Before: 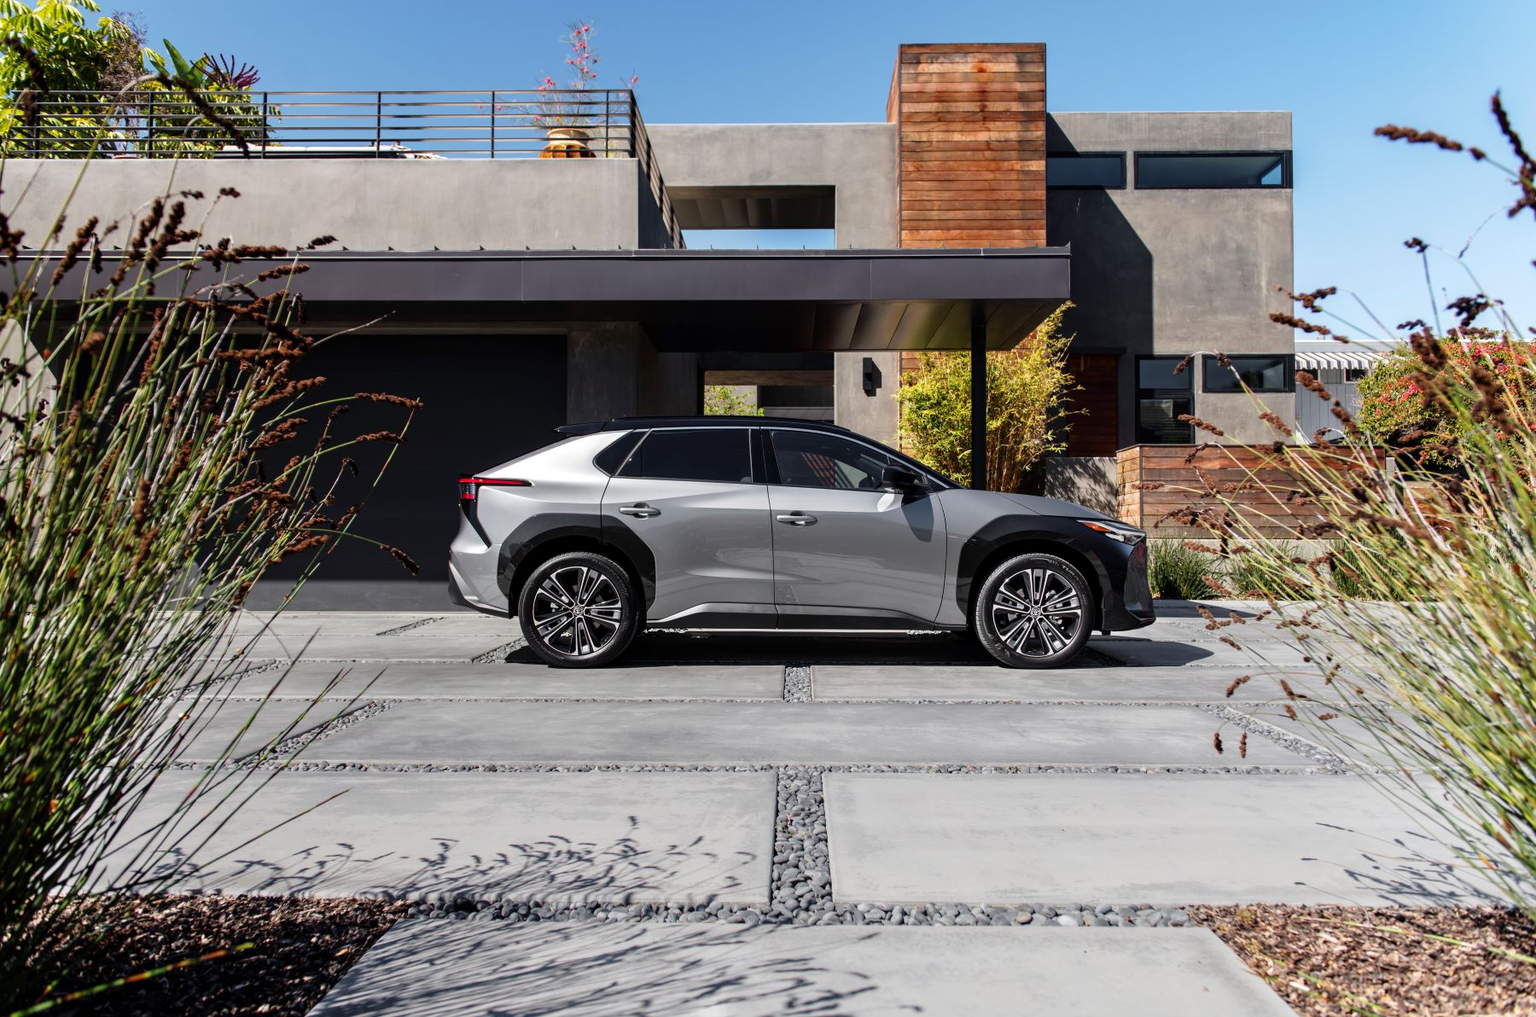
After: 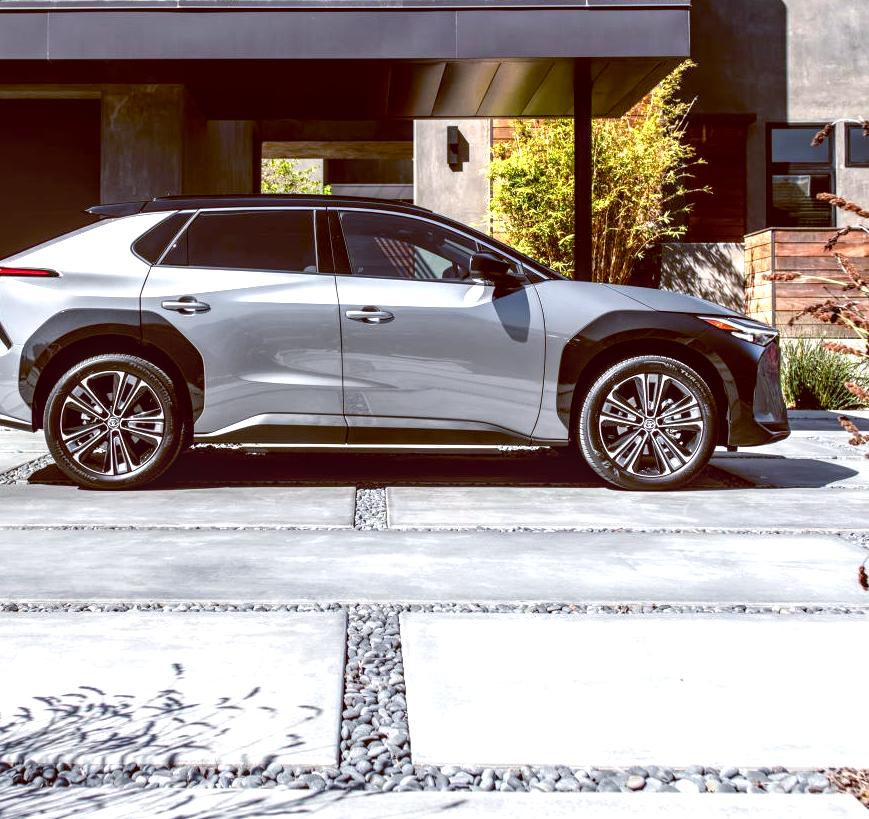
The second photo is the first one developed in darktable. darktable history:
local contrast: detail 130%
color balance: lift [1, 1.015, 1.004, 0.985], gamma [1, 0.958, 0.971, 1.042], gain [1, 0.956, 0.977, 1.044]
crop: left 31.379%, top 24.658%, right 20.326%, bottom 6.628%
exposure: exposure 0.935 EV, compensate highlight preservation false
